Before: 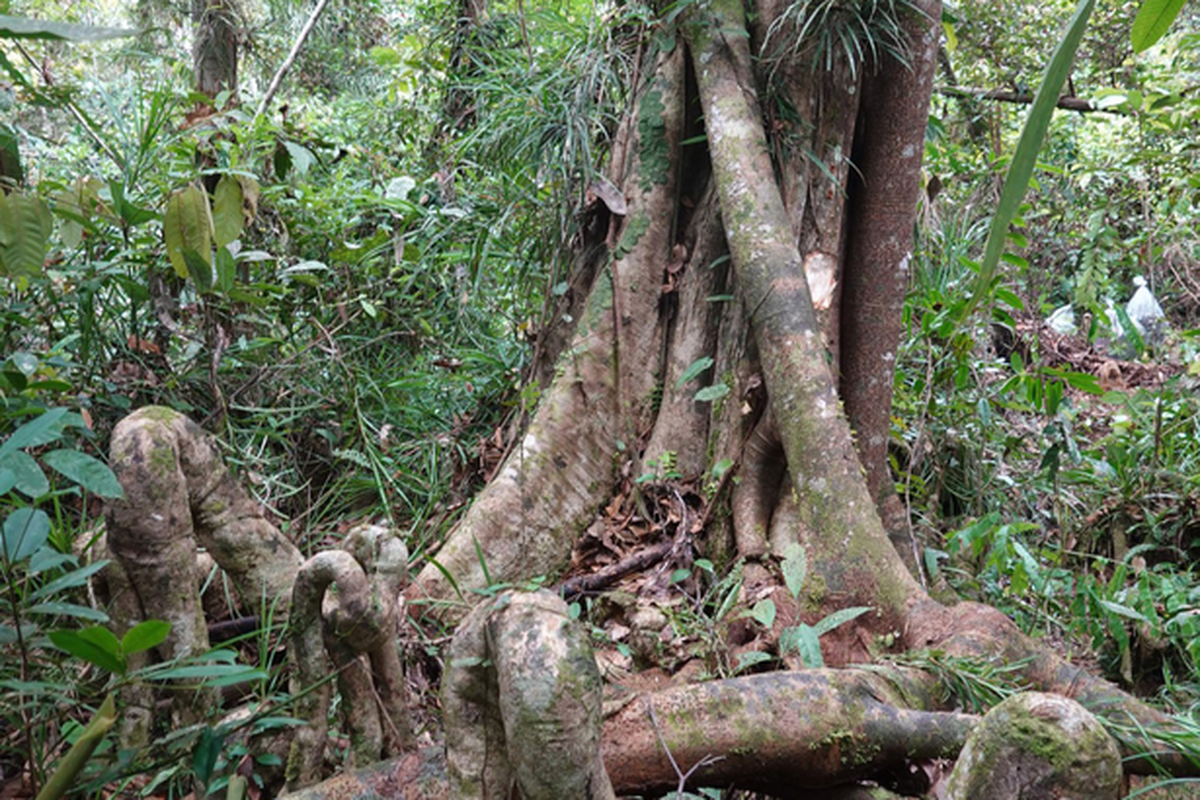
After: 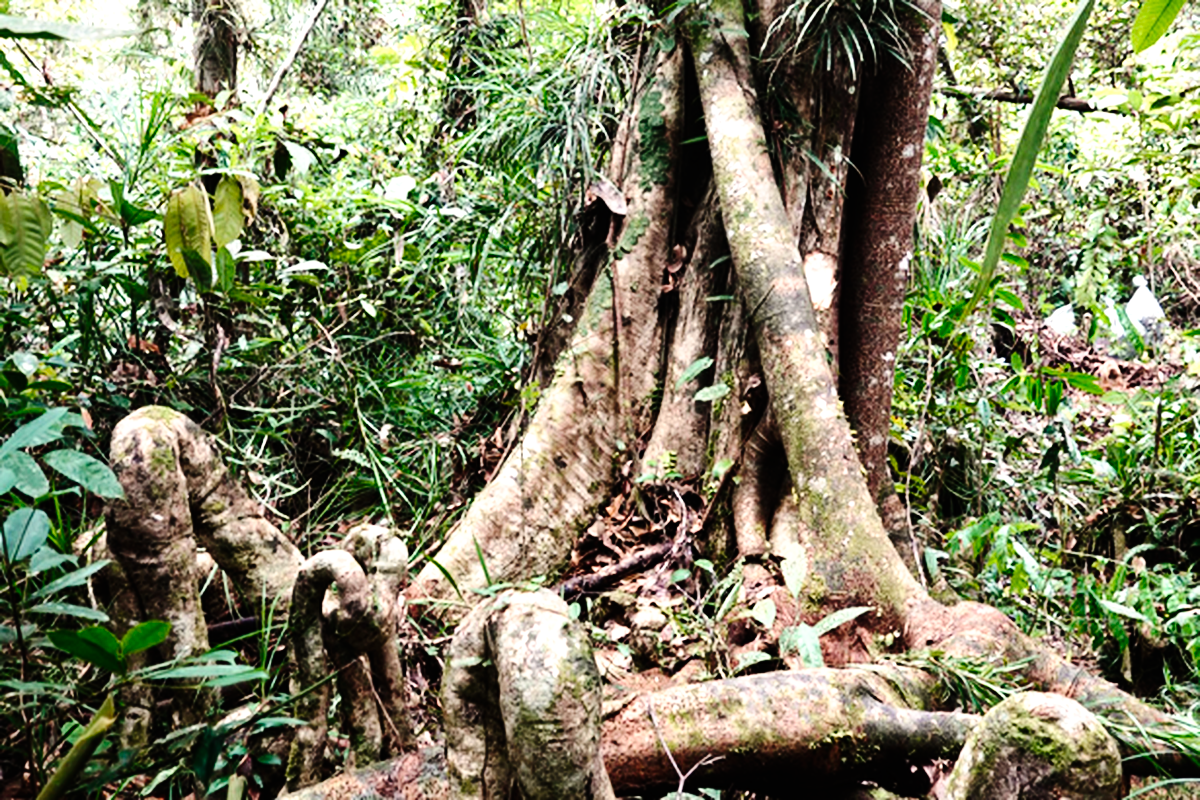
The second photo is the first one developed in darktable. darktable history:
white balance: red 1.045, blue 0.932
tone curve: curves: ch0 [(0, 0) (0.003, 0.003) (0.011, 0.005) (0.025, 0.008) (0.044, 0.012) (0.069, 0.02) (0.1, 0.031) (0.136, 0.047) (0.177, 0.088) (0.224, 0.141) (0.277, 0.222) (0.335, 0.32) (0.399, 0.422) (0.468, 0.523) (0.543, 0.623) (0.623, 0.716) (0.709, 0.796) (0.801, 0.88) (0.898, 0.958) (1, 1)], preserve colors none
tone equalizer: -8 EV -1.08 EV, -7 EV -1.01 EV, -6 EV -0.867 EV, -5 EV -0.578 EV, -3 EV 0.578 EV, -2 EV 0.867 EV, -1 EV 1.01 EV, +0 EV 1.08 EV, edges refinement/feathering 500, mask exposure compensation -1.57 EV, preserve details no
